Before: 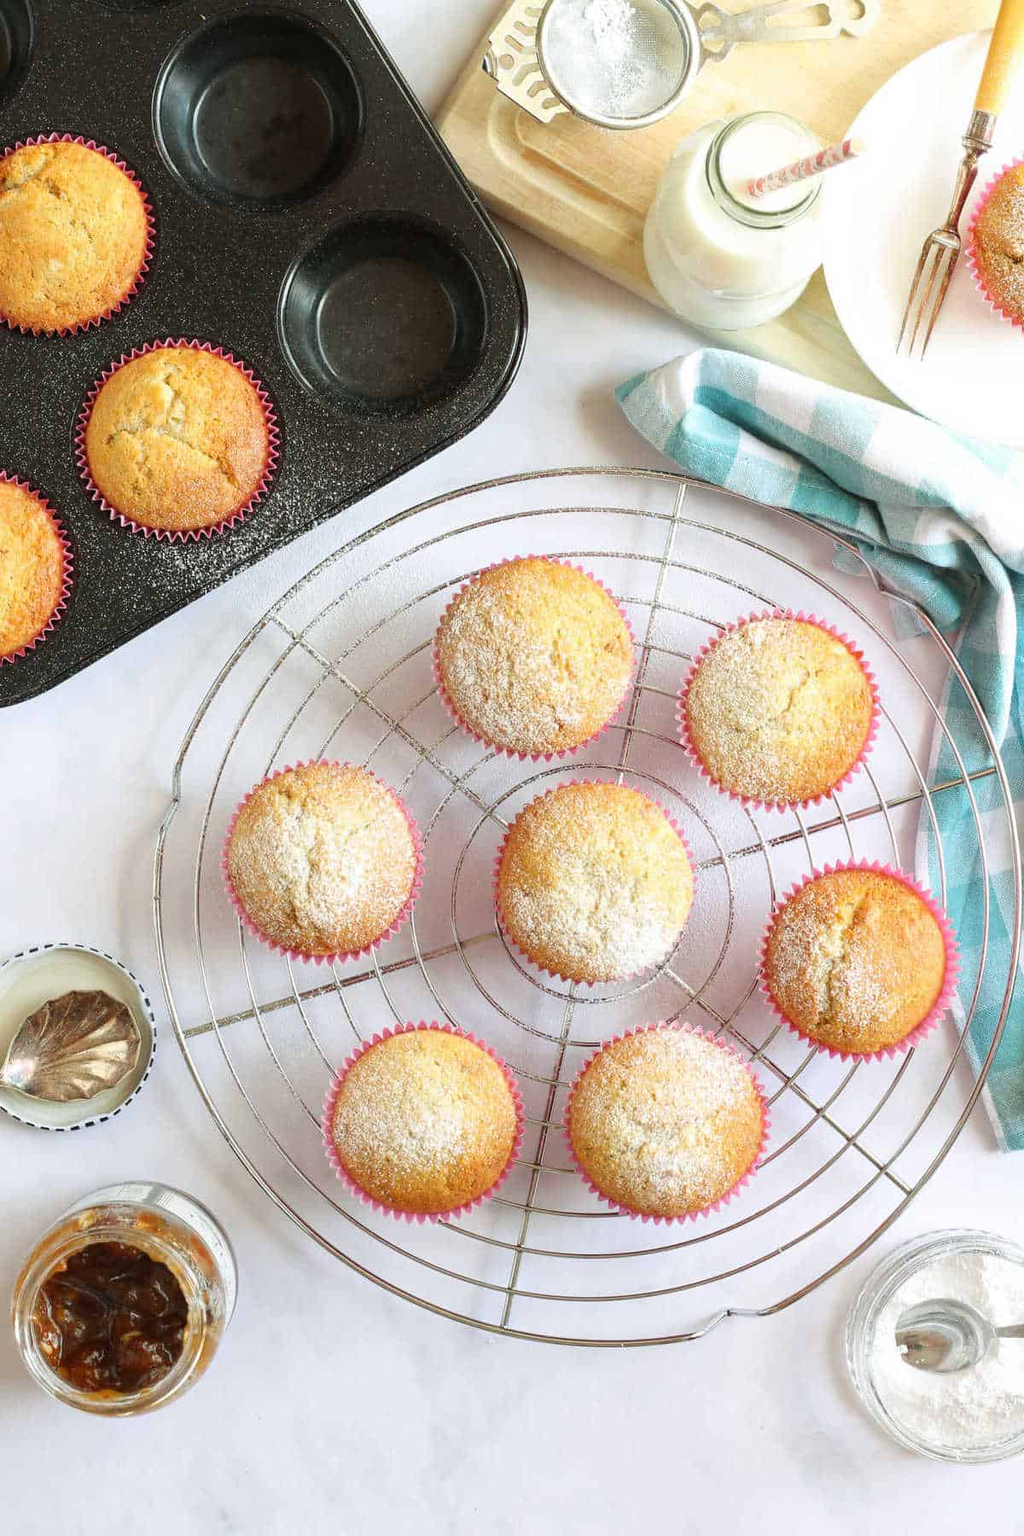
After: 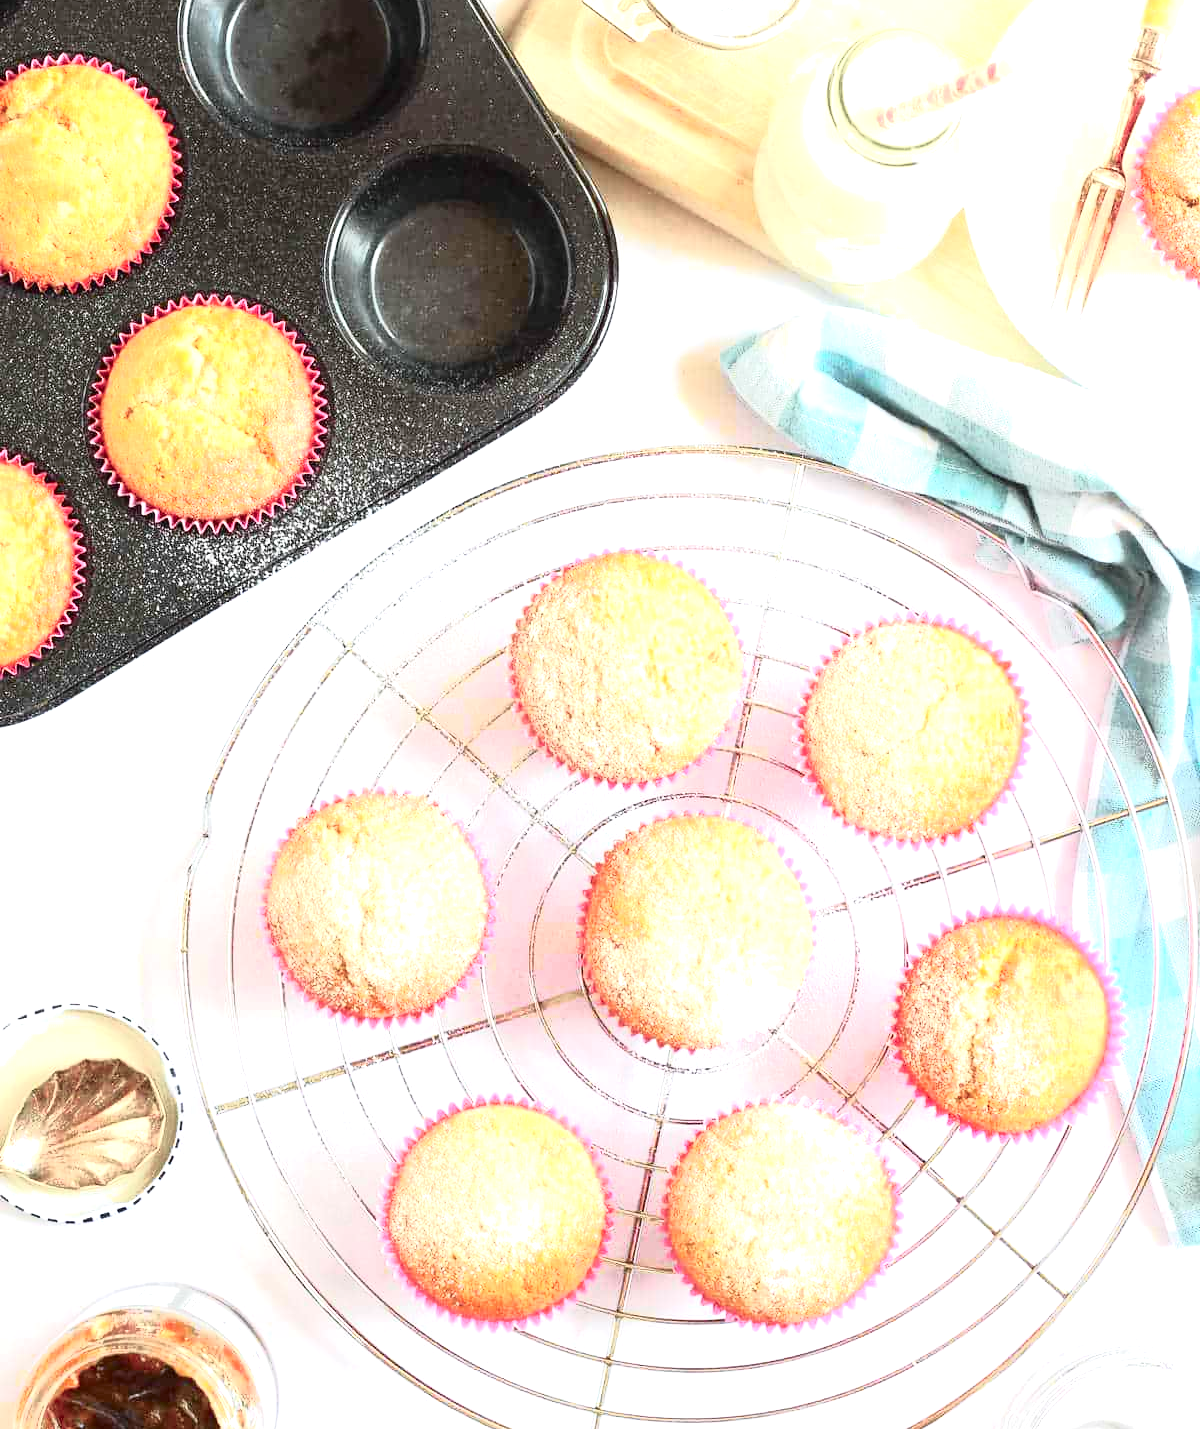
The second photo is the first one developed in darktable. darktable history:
tone curve: curves: ch0 [(0, 0) (0.105, 0.068) (0.195, 0.162) (0.283, 0.283) (0.384, 0.404) (0.485, 0.531) (0.638, 0.681) (0.795, 0.879) (1, 0.977)]; ch1 [(0, 0) (0.161, 0.092) (0.35, 0.33) (0.379, 0.401) (0.456, 0.469) (0.498, 0.503) (0.531, 0.537) (0.596, 0.621) (0.635, 0.671) (1, 1)]; ch2 [(0, 0) (0.371, 0.362) (0.437, 0.437) (0.483, 0.484) (0.53, 0.515) (0.56, 0.58) (0.622, 0.606) (1, 1)], color space Lab, independent channels, preserve colors none
exposure: black level correction 0, exposure 1.1 EV, compensate exposure bias true, compensate highlight preservation false
crop and rotate: top 5.667%, bottom 14.937%
white balance: emerald 1
